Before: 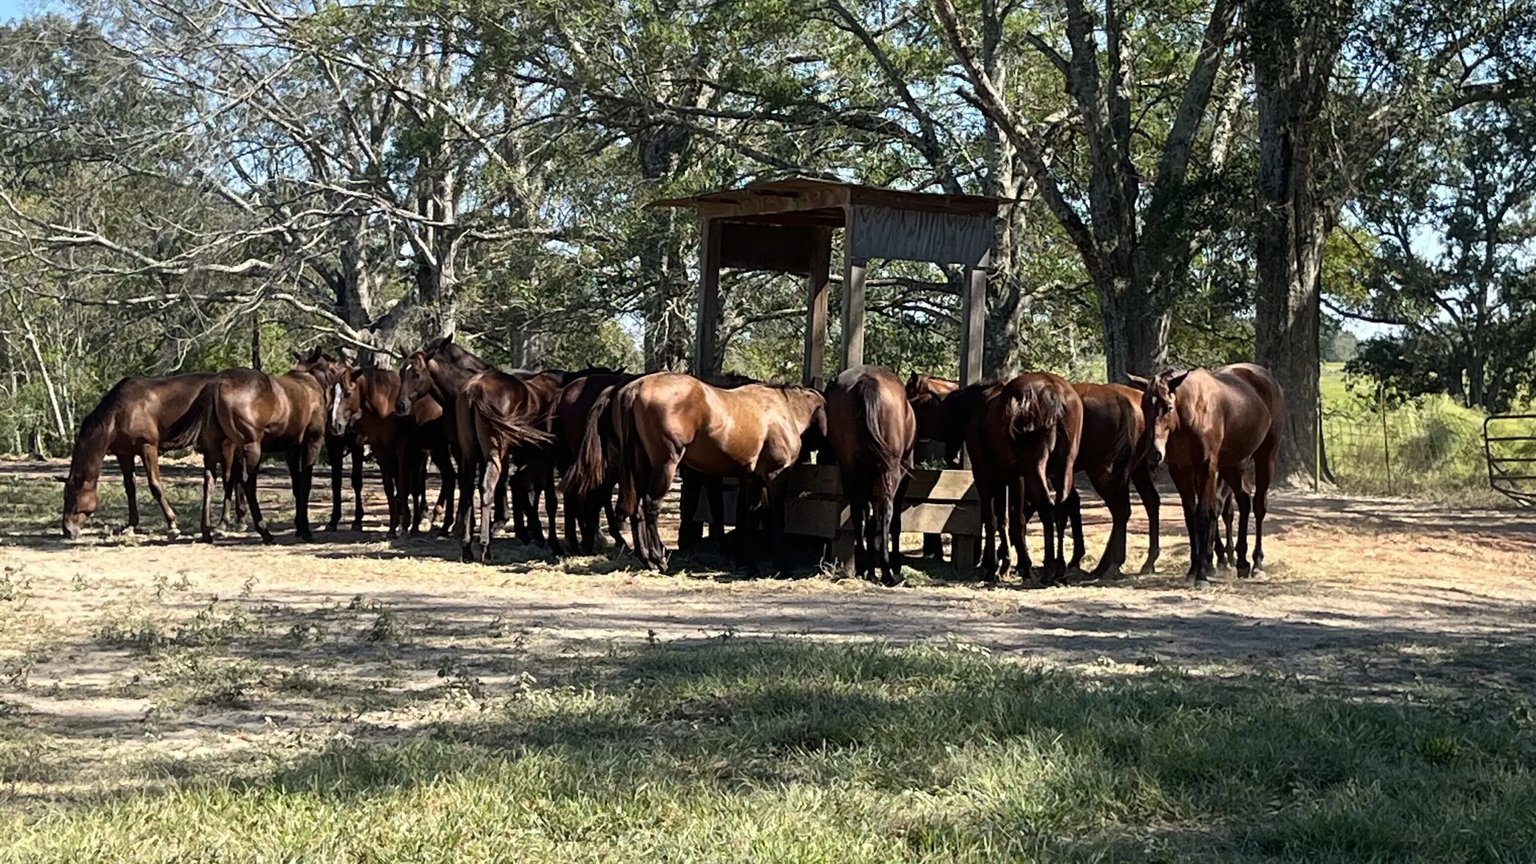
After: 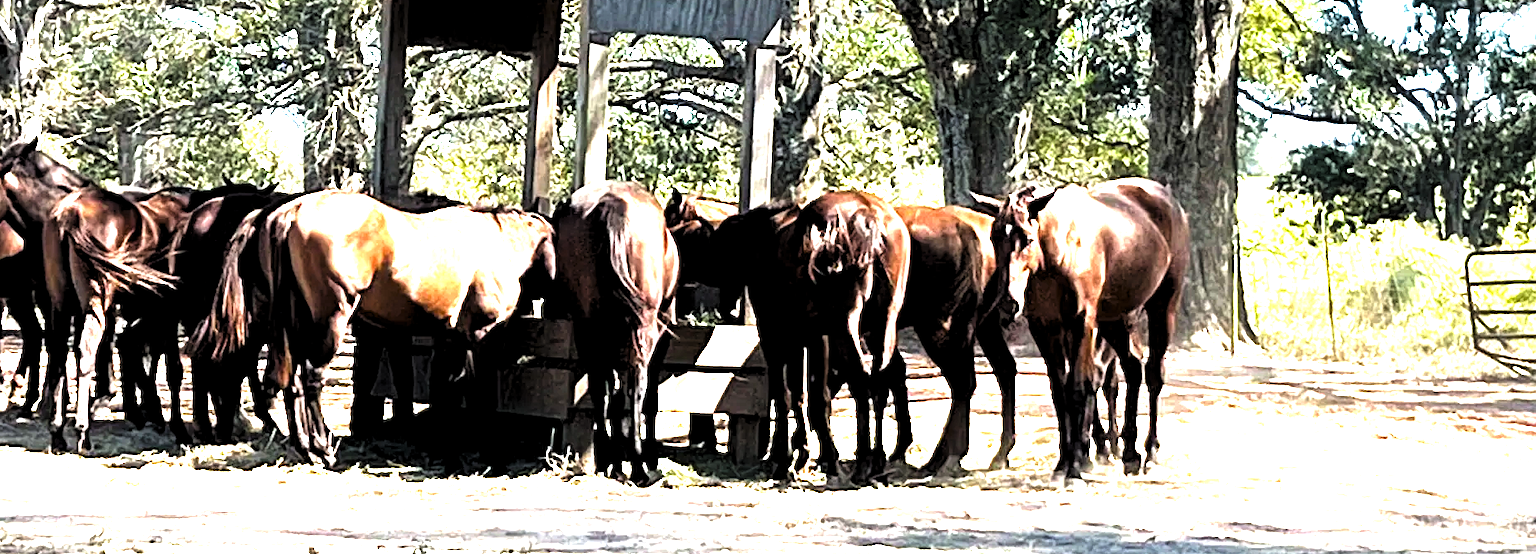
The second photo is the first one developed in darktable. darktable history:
levels: levels [0.116, 0.574, 1]
crop and rotate: left 27.711%, top 27.185%, bottom 26.395%
tone equalizer: -8 EV -0.772 EV, -7 EV -0.677 EV, -6 EV -0.607 EV, -5 EV -0.413 EV, -3 EV 0.404 EV, -2 EV 0.6 EV, -1 EV 0.697 EV, +0 EV 0.725 EV
exposure: black level correction 0, exposure 2.101 EV, compensate highlight preservation false
